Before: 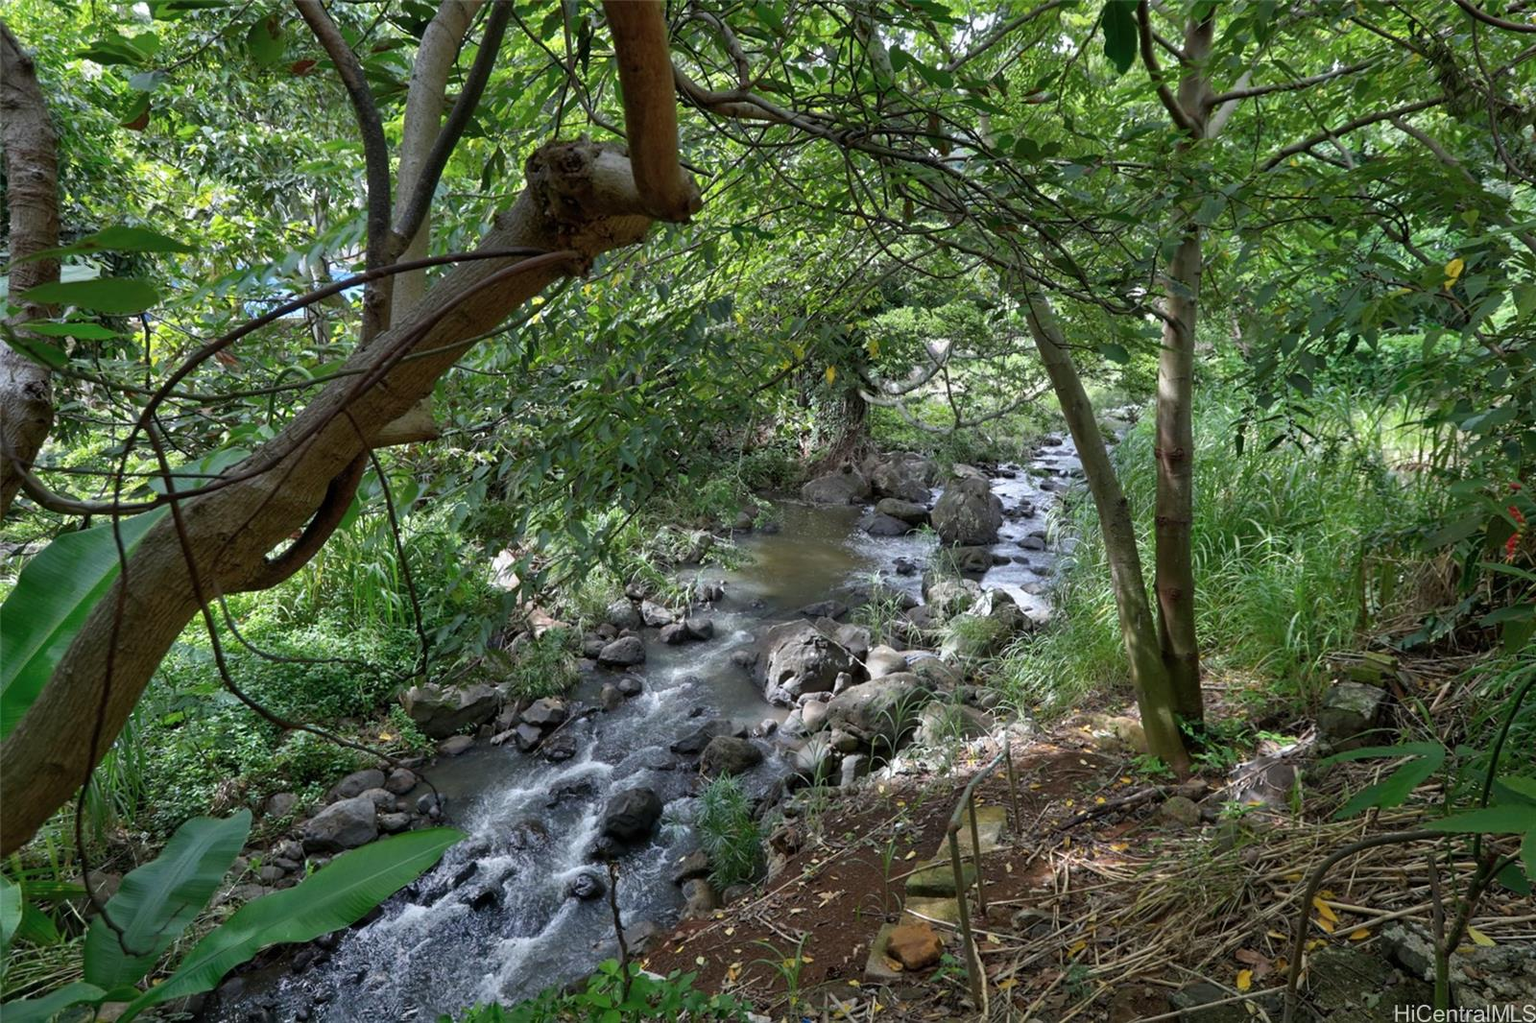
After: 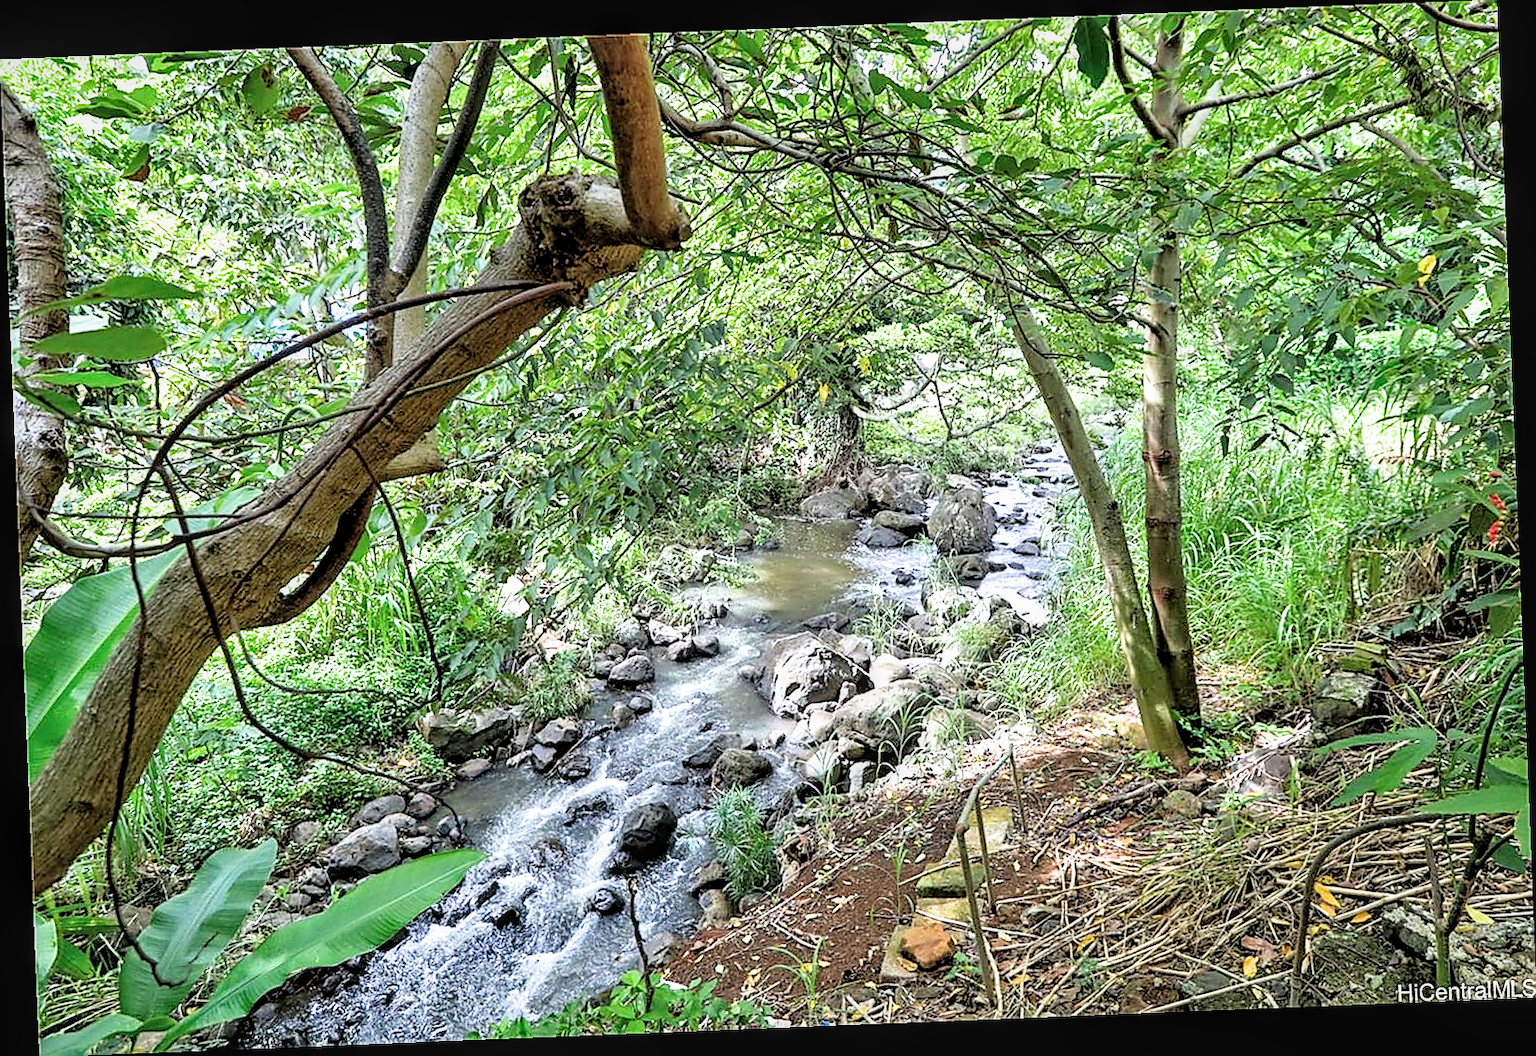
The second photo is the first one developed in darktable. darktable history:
rotate and perspective: rotation -2.29°, automatic cropping off
sharpen: radius 1.4, amount 1.25, threshold 0.7
exposure: black level correction 0, exposure 2 EV, compensate highlight preservation false
local contrast: on, module defaults
filmic rgb: black relative exposure -3.86 EV, white relative exposure 3.48 EV, hardness 2.63, contrast 1.103
